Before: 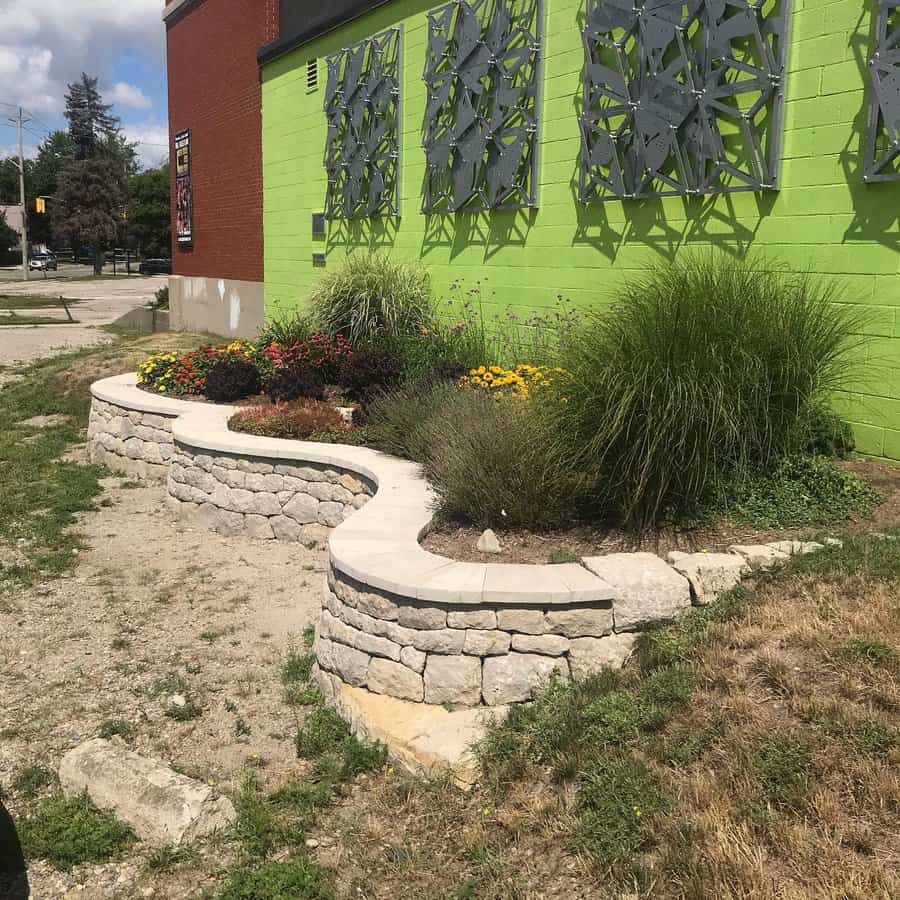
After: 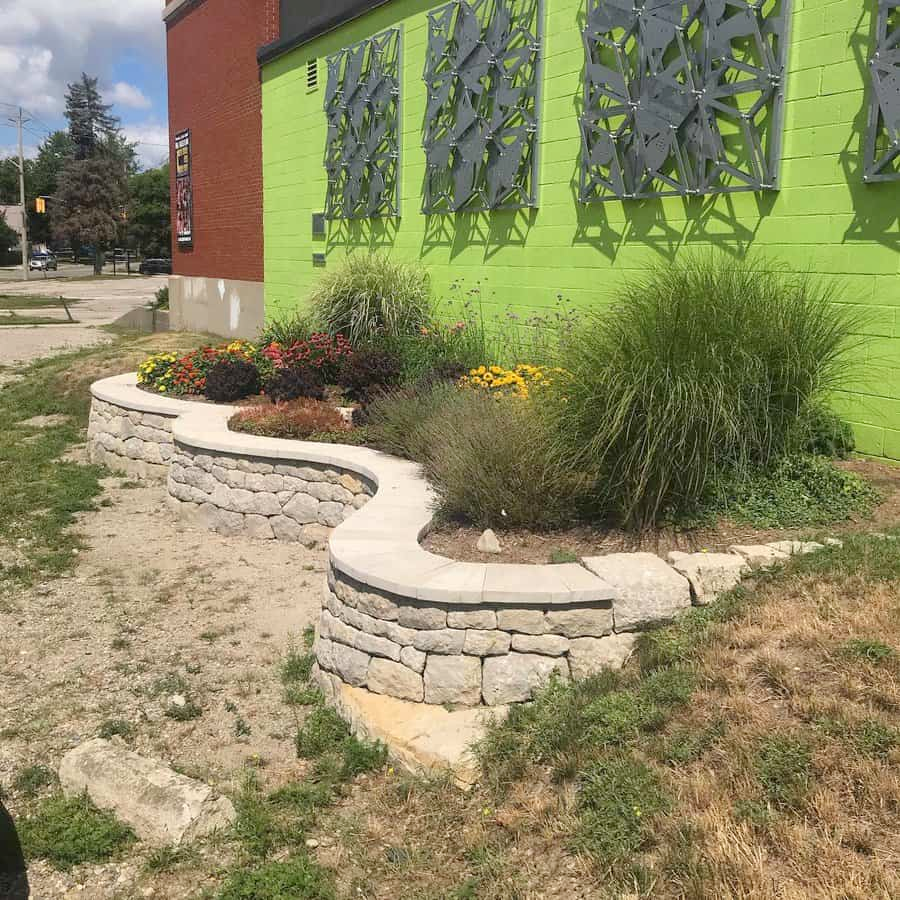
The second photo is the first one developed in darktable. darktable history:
tone equalizer: -7 EV 0.147 EV, -6 EV 0.564 EV, -5 EV 1.14 EV, -4 EV 1.35 EV, -3 EV 1.12 EV, -2 EV 0.6 EV, -1 EV 0.167 EV, smoothing diameter 24.94%, edges refinement/feathering 8.64, preserve details guided filter
